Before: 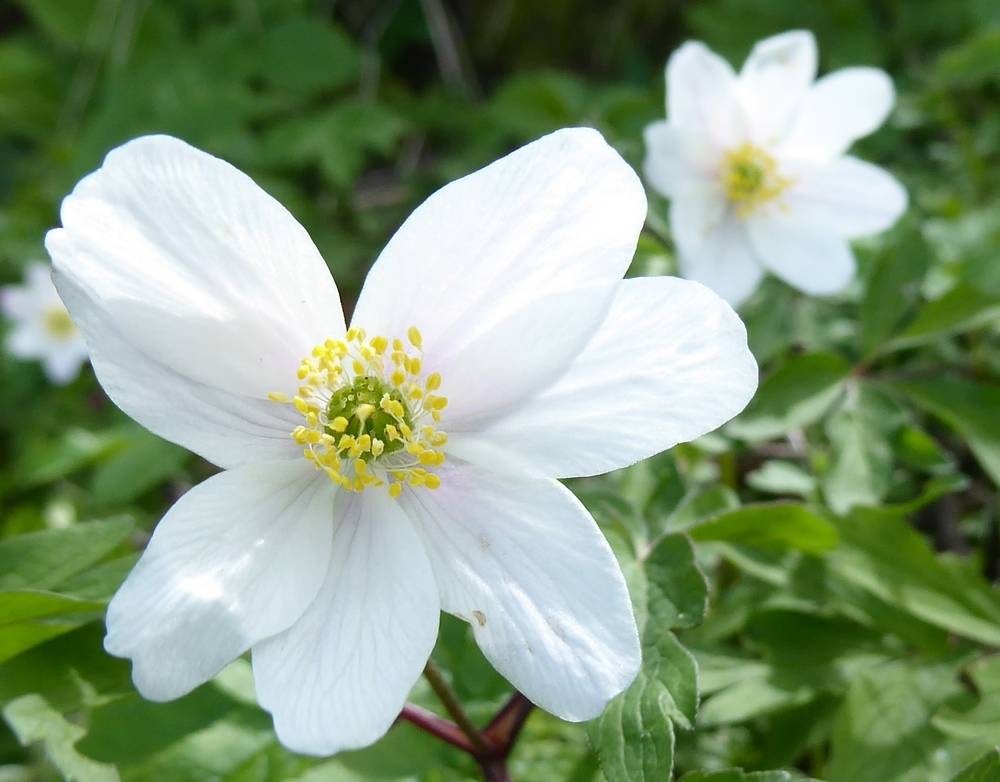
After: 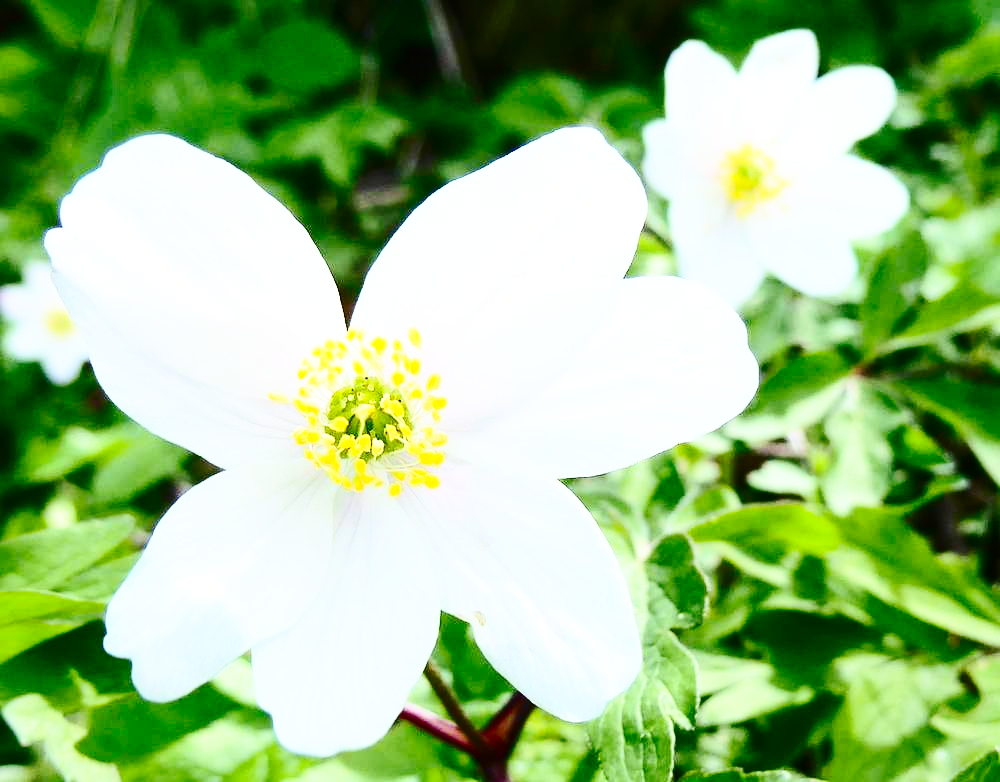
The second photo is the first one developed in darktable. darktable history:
base curve: curves: ch0 [(0, 0) (0.028, 0.03) (0.121, 0.232) (0.46, 0.748) (0.859, 0.968) (1, 1)], preserve colors none
contrast brightness saturation: contrast 0.4, brightness 0.05, saturation 0.25
